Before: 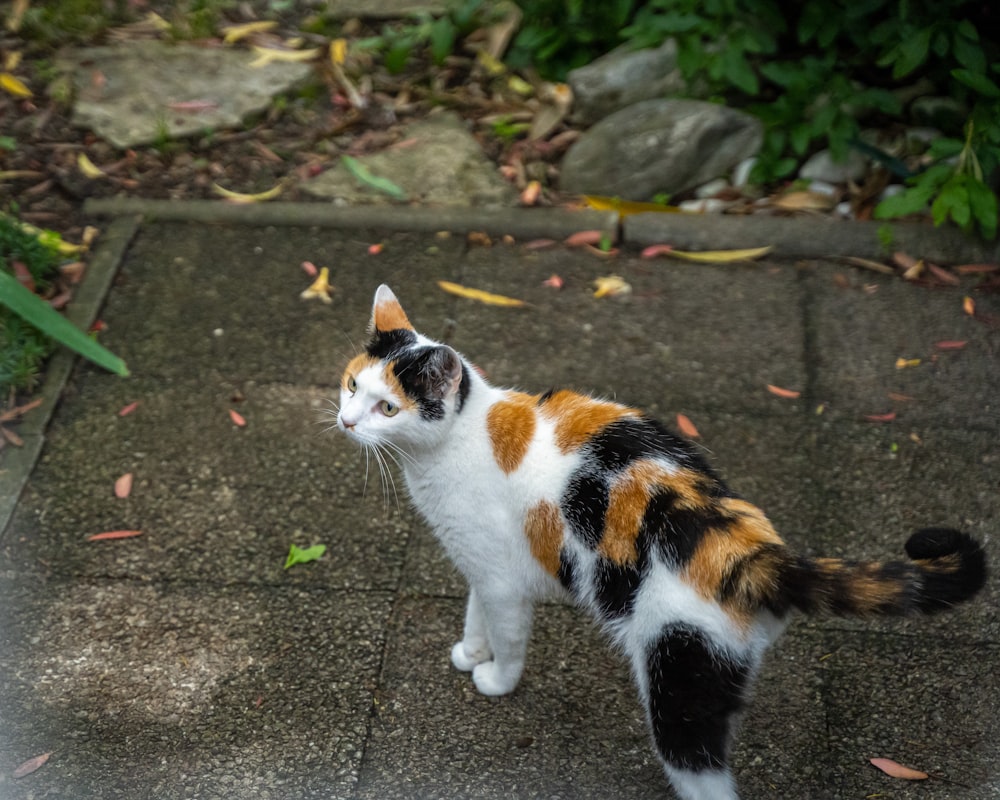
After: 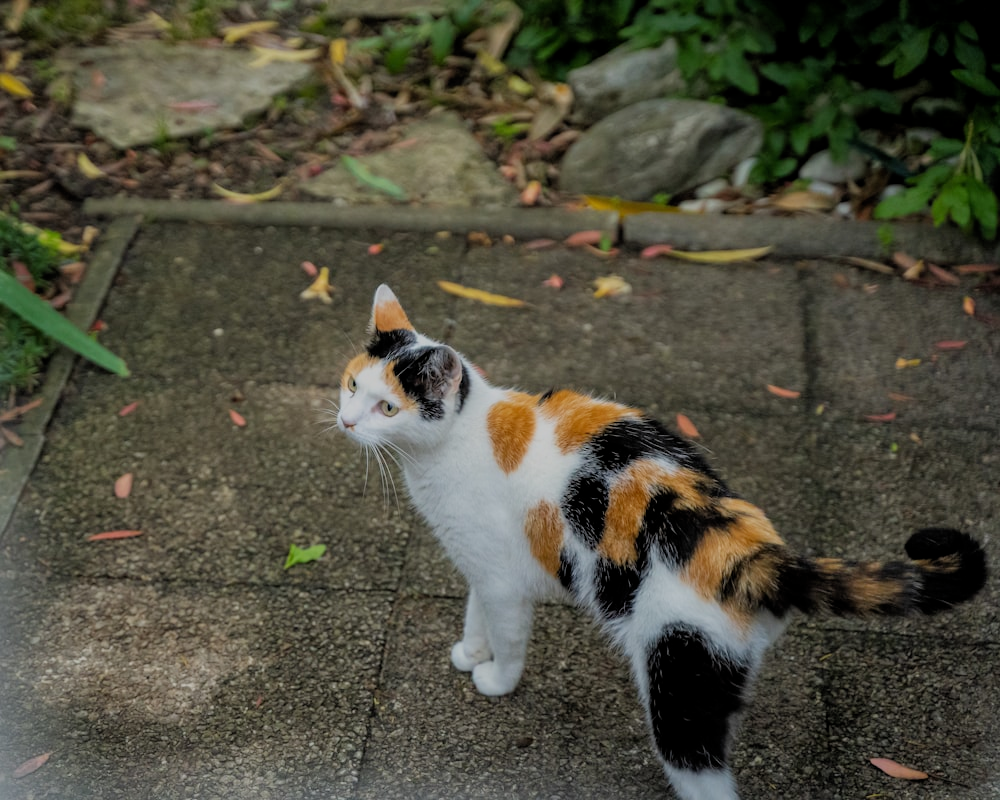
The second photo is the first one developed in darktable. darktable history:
filmic rgb: black relative exposure -8.84 EV, white relative exposure 4.99 EV, target black luminance 0%, hardness 3.76, latitude 66.39%, contrast 0.82, highlights saturation mix 10.45%, shadows ↔ highlights balance 20.11%, add noise in highlights 0.002, color science v3 (2019), use custom middle-gray values true, contrast in highlights soft
